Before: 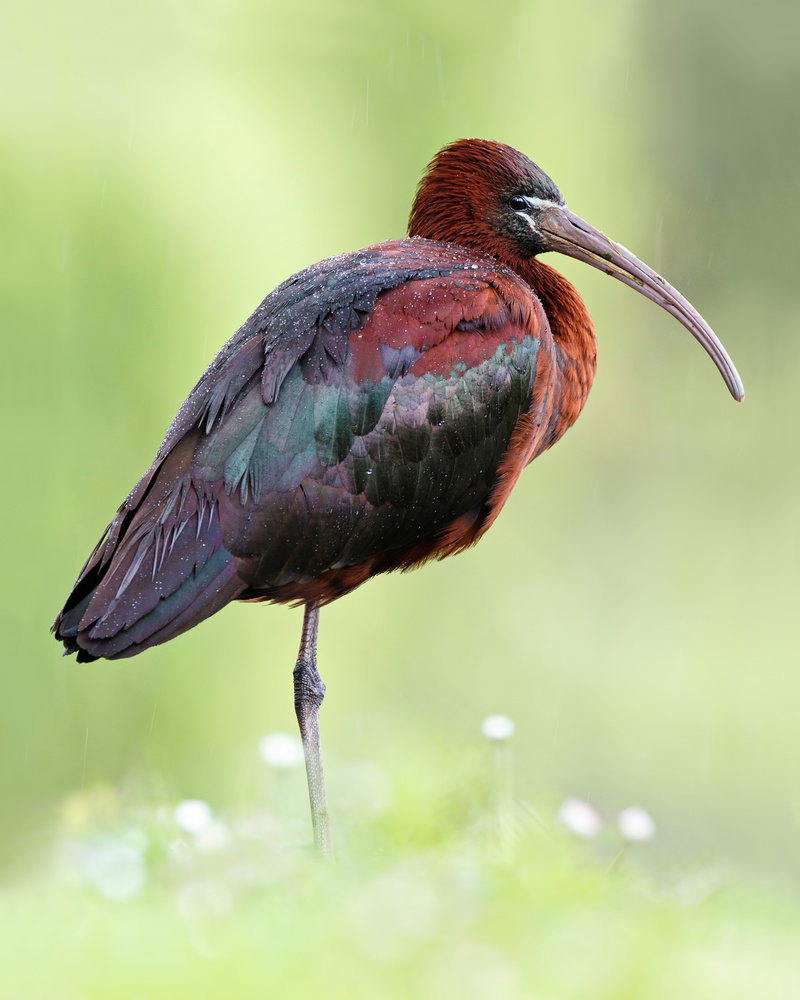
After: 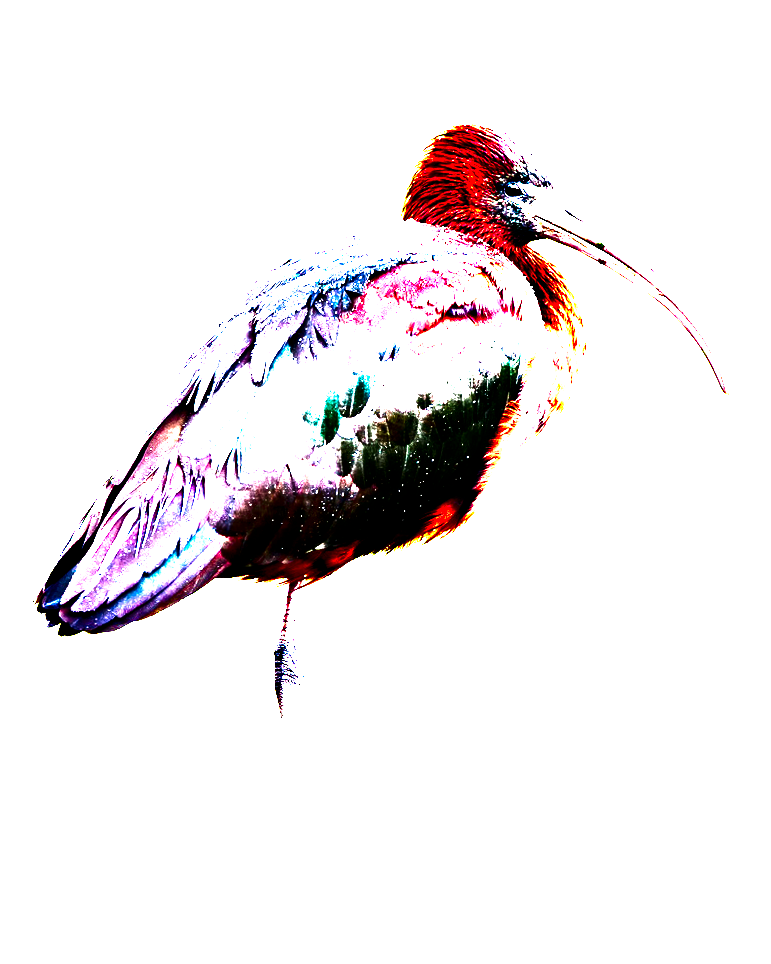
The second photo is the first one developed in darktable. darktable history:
contrast equalizer: y [[0.528, 0.548, 0.563, 0.562, 0.546, 0.526], [0.55 ×6], [0 ×6], [0 ×6], [0 ×6]]
crop and rotate: angle -1.72°
exposure: black level correction 0, exposure 0.5 EV, compensate exposure bias true, compensate highlight preservation false
levels: levels [0, 0.281, 0.562]
contrast brightness saturation: contrast 0.191, brightness -0.229, saturation 0.112
tone equalizer: -8 EV -0.751 EV, -7 EV -0.694 EV, -6 EV -0.582 EV, -5 EV -0.418 EV, -3 EV 0.388 EV, -2 EV 0.6 EV, -1 EV 0.689 EV, +0 EV 0.744 EV, edges refinement/feathering 500, mask exposure compensation -1.57 EV, preserve details no
base curve: curves: ch0 [(0, 0) (0.007, 0.004) (0.027, 0.03) (0.046, 0.07) (0.207, 0.54) (0.442, 0.872) (0.673, 0.972) (1, 1)], preserve colors none
local contrast: mode bilateral grid, contrast 19, coarseness 51, detail 119%, midtone range 0.2
